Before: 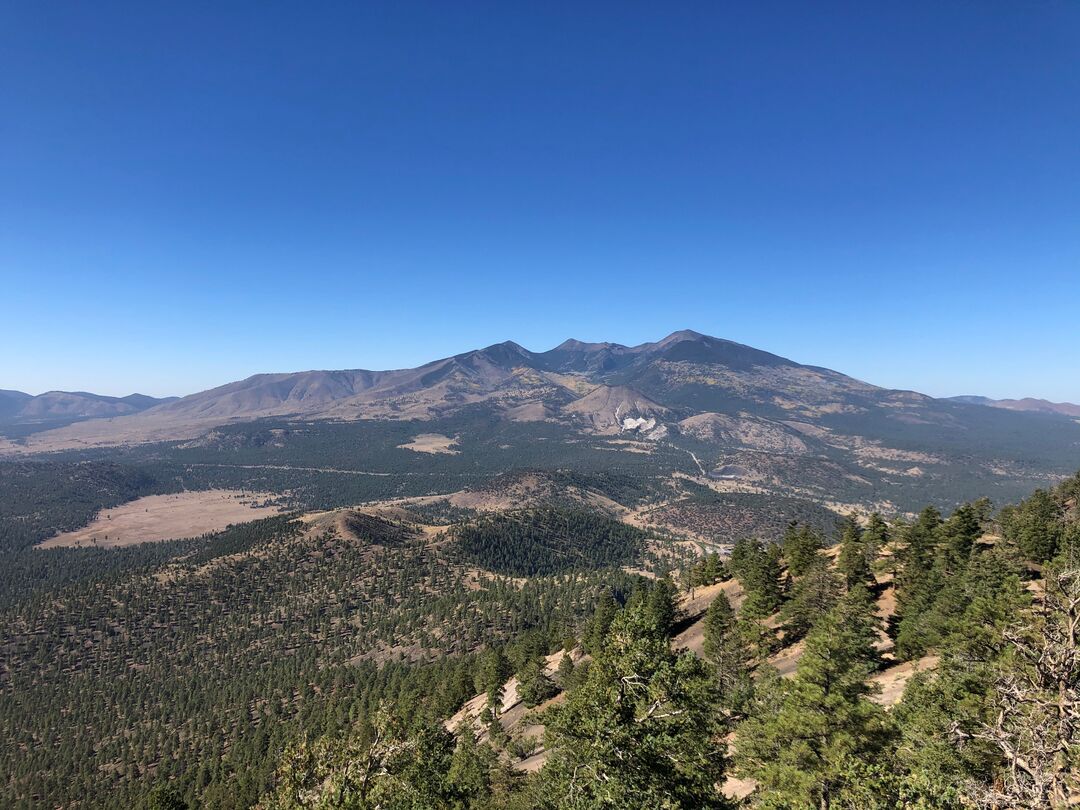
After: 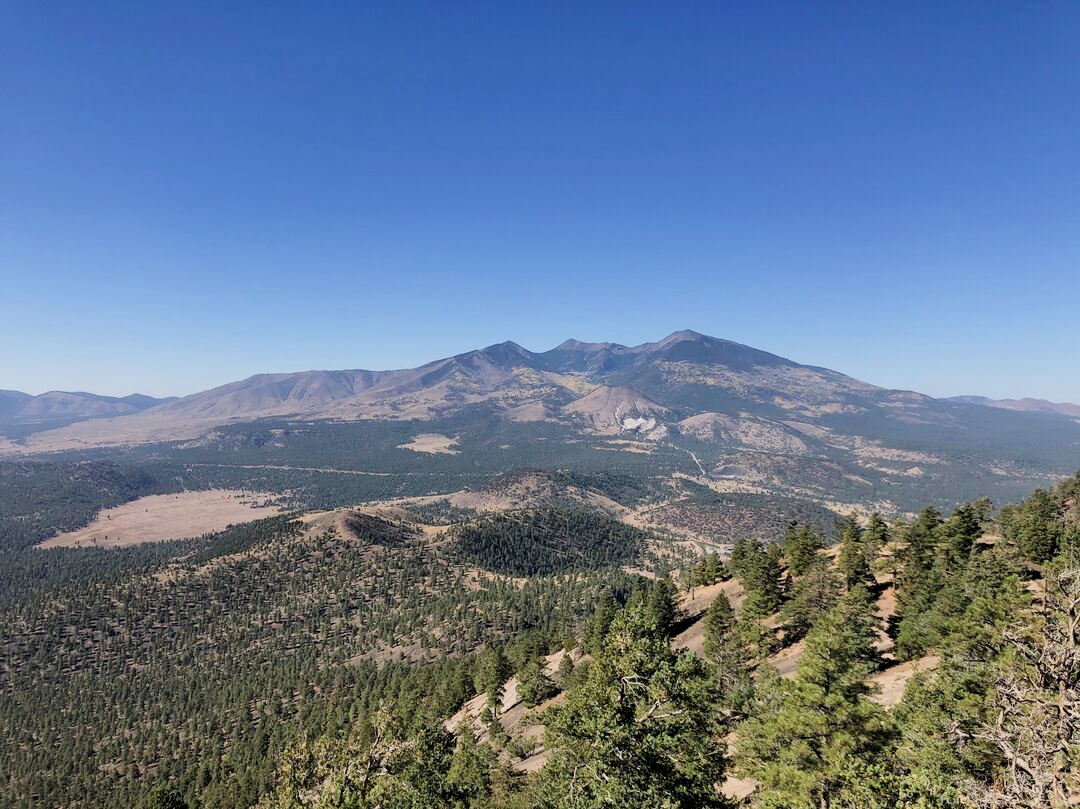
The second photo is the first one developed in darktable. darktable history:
exposure: black level correction 0.001, exposure 0.499 EV, compensate highlight preservation false
crop: bottom 0.056%
filmic rgb: black relative exposure -7.65 EV, white relative exposure 4.56 EV, hardness 3.61
